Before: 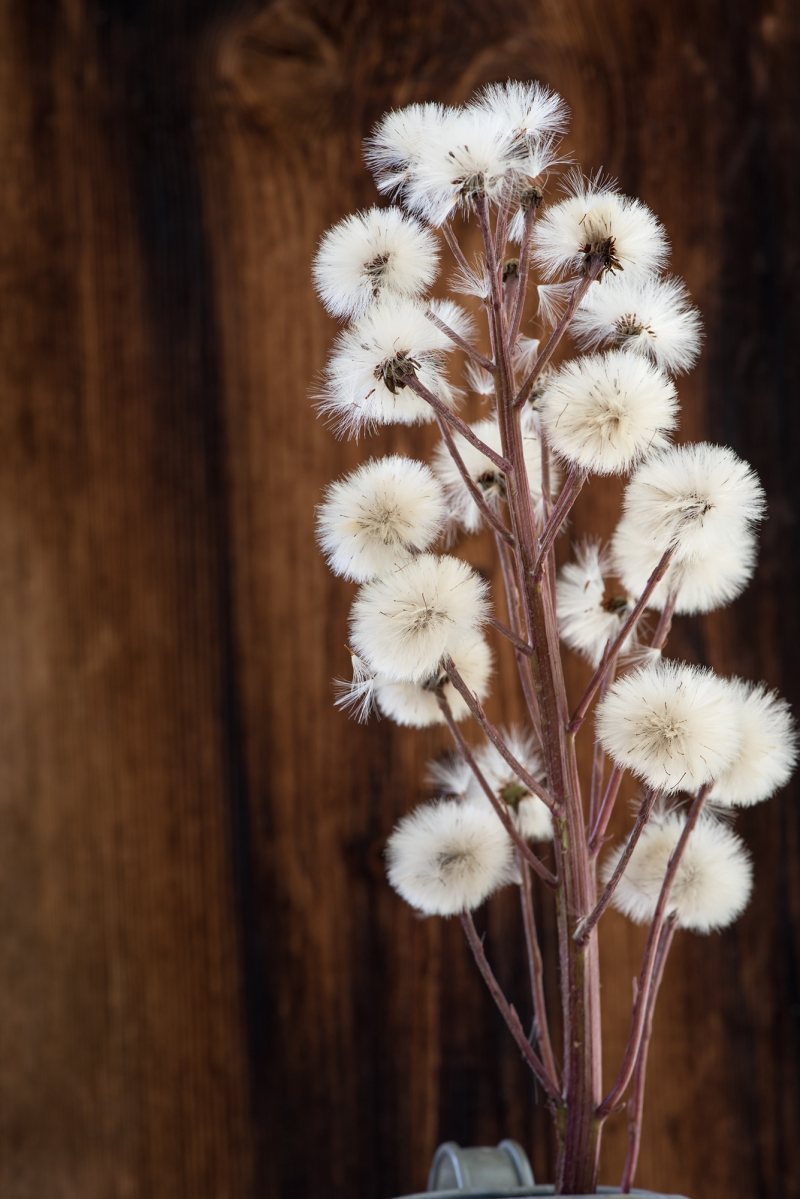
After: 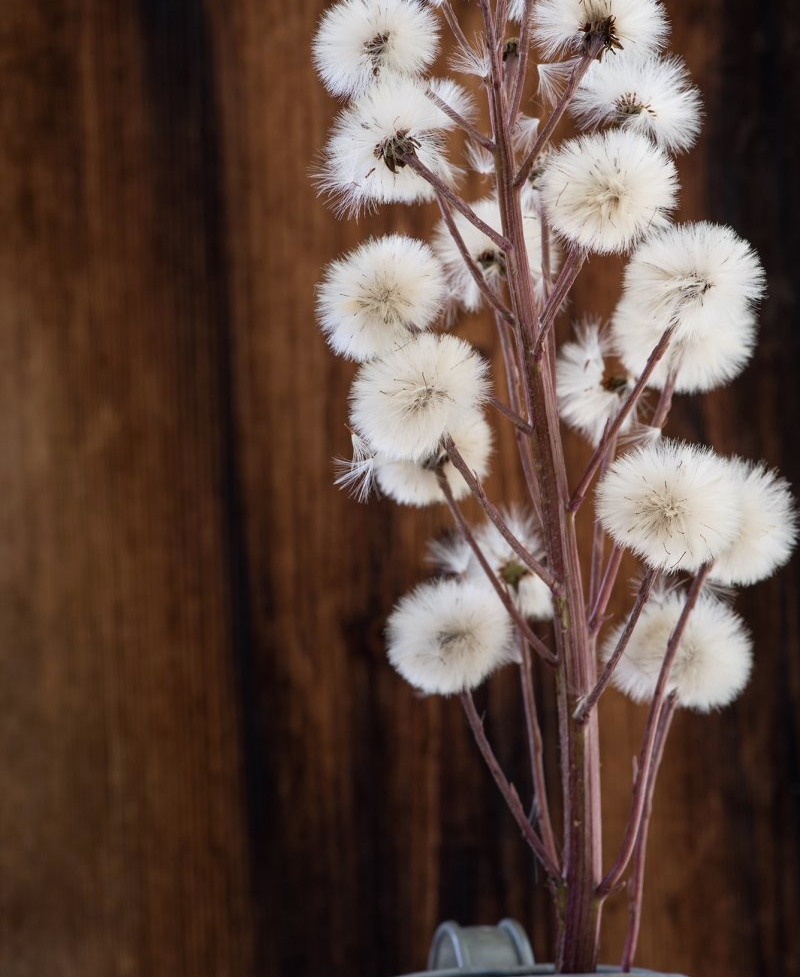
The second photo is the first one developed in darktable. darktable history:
exposure: exposure -0.116 EV, compensate exposure bias true, compensate highlight preservation false
crop and rotate: top 18.507%
white balance: red 1.004, blue 1.024
